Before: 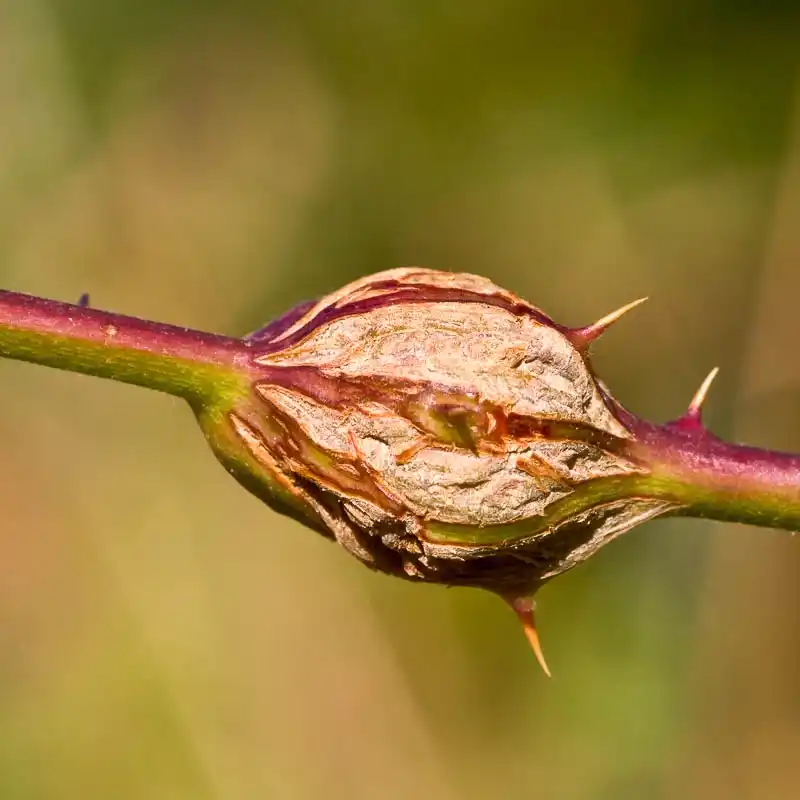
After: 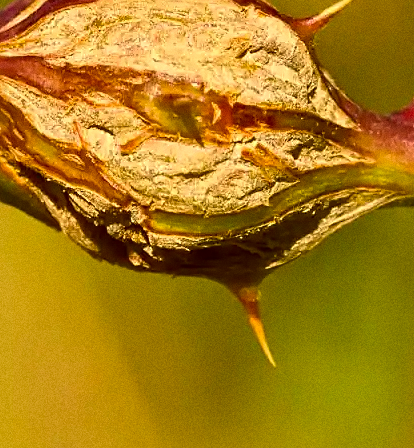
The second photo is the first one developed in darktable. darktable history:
sharpen: radius 2.529, amount 0.323
color correction: highlights a* 0.162, highlights b* 29.53, shadows a* -0.162, shadows b* 21.09
crop: left 34.479%, top 38.822%, right 13.718%, bottom 5.172%
grain: coarseness 0.09 ISO
